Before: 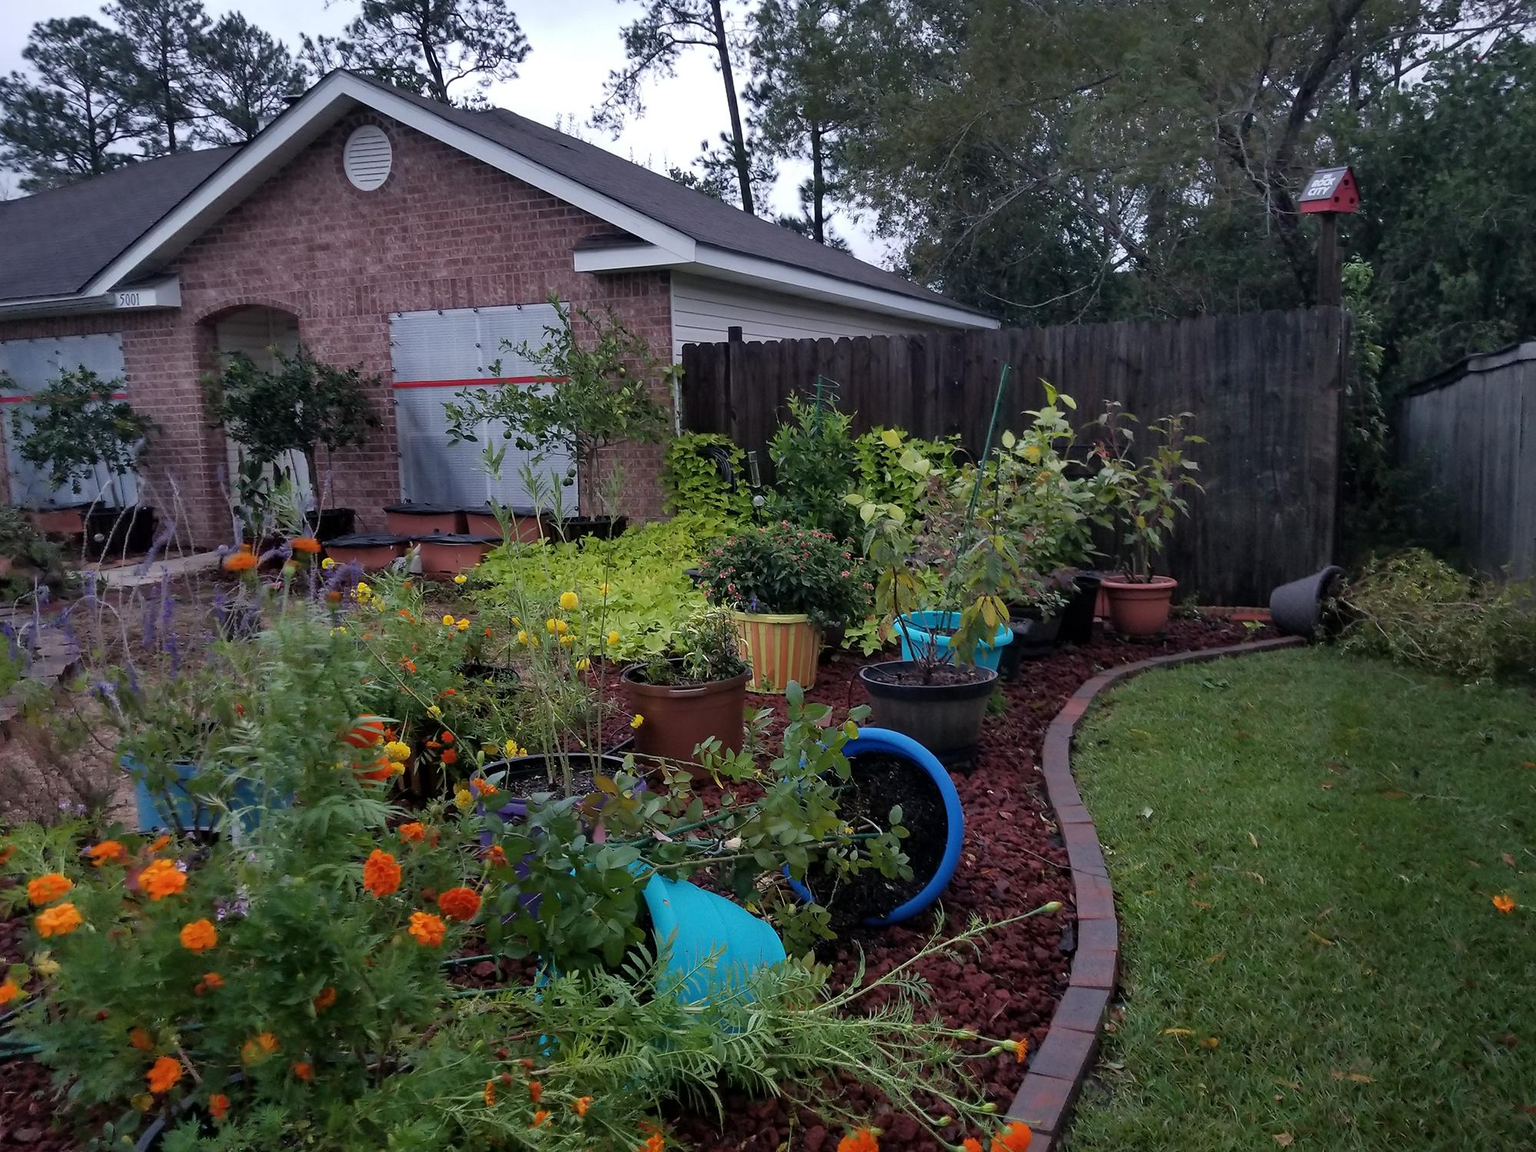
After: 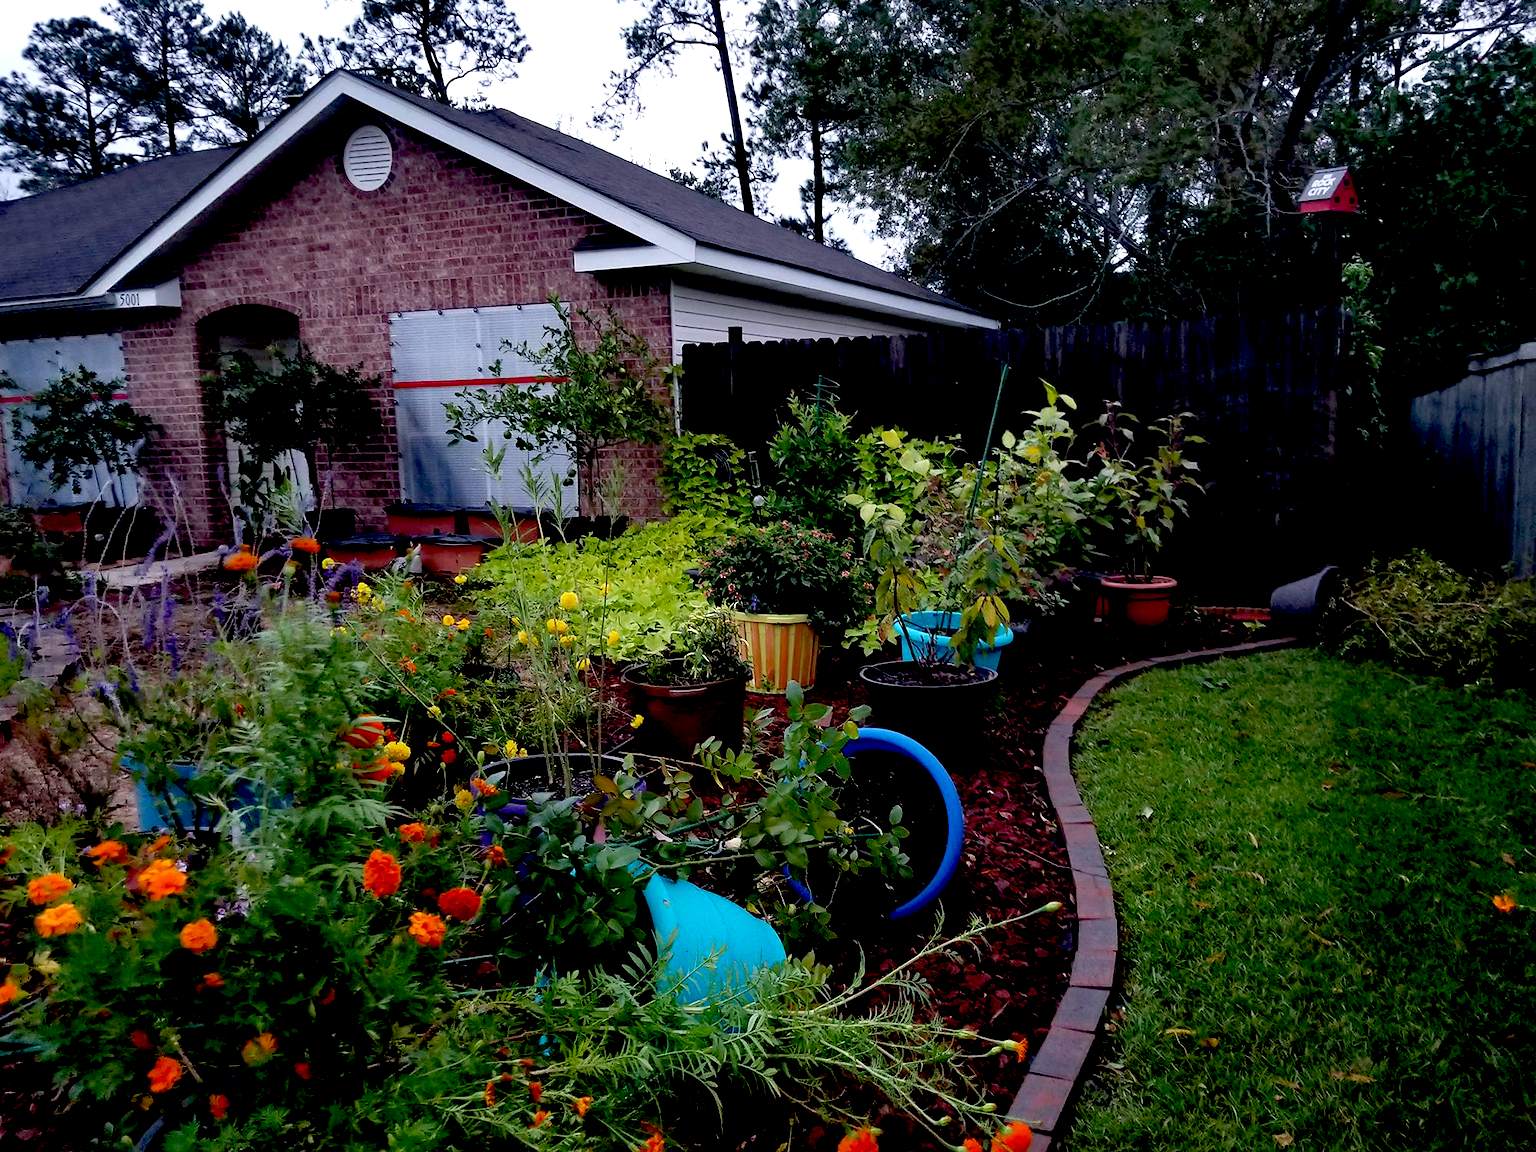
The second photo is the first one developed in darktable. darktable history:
tone equalizer: on, module defaults
exposure: black level correction 0.04, exposure 0.5 EV, compensate highlight preservation false
